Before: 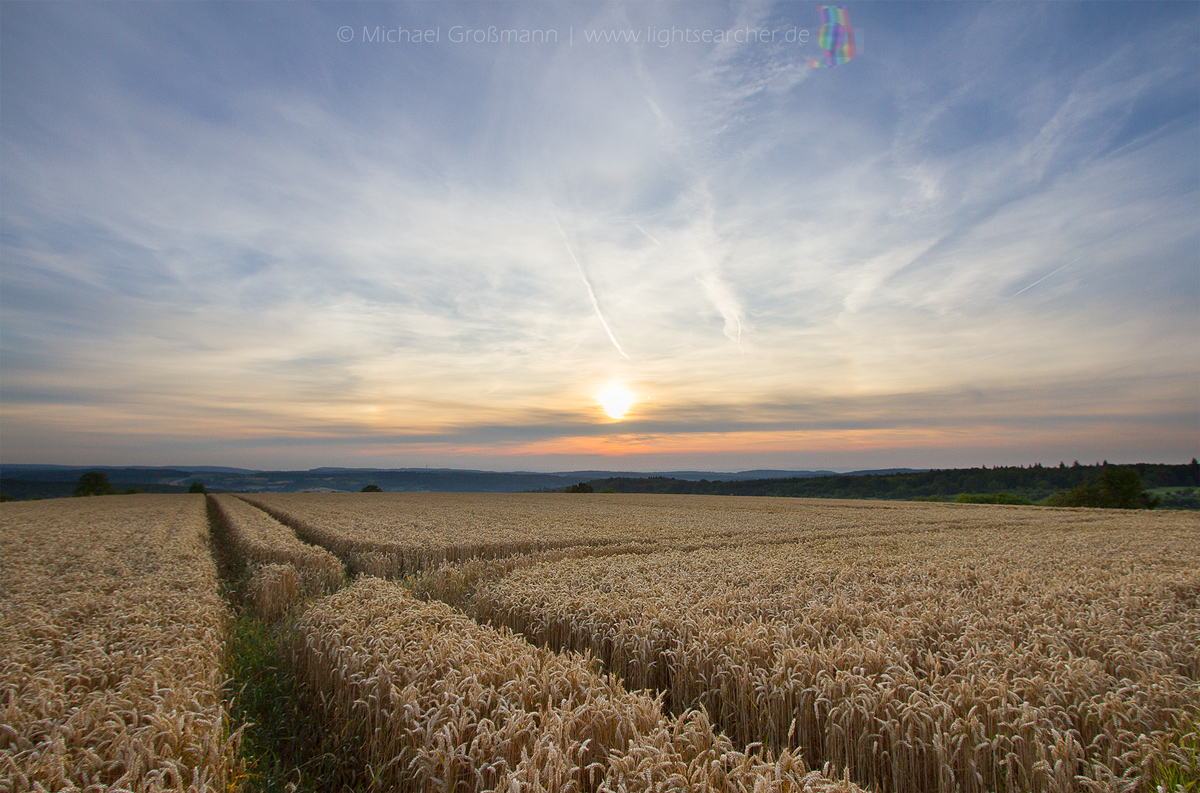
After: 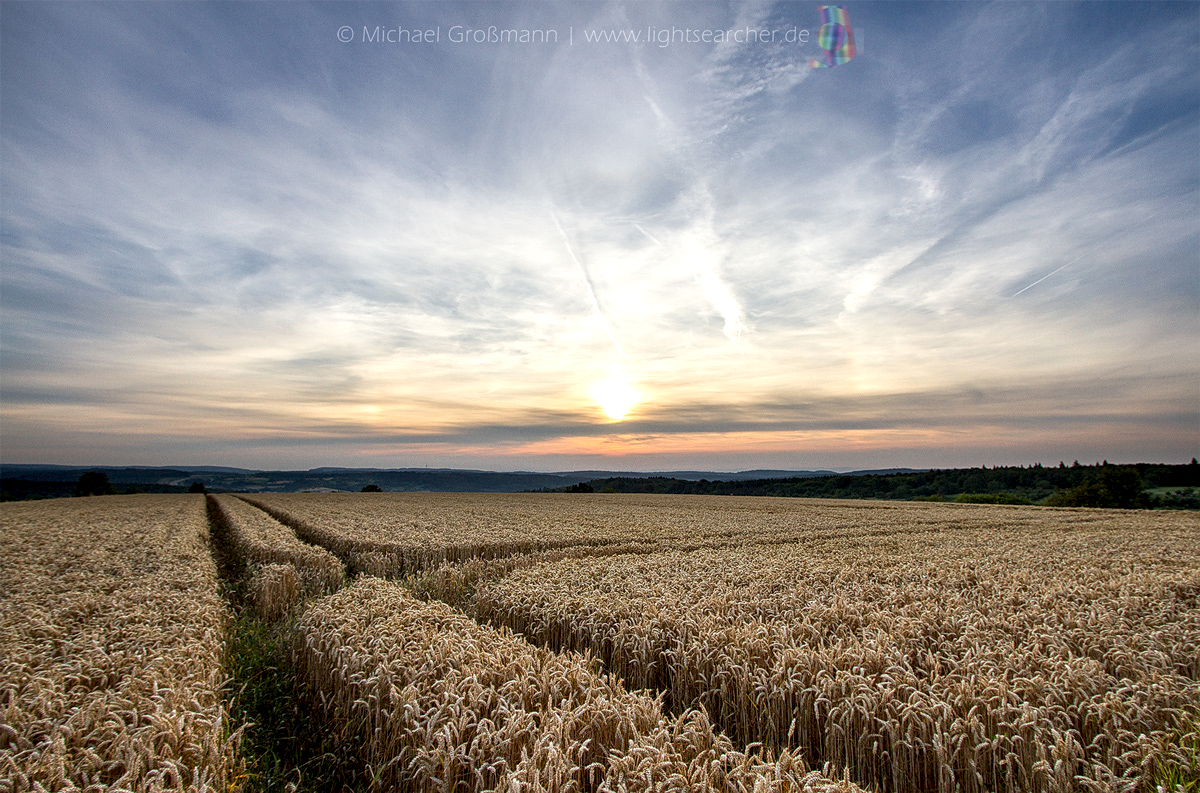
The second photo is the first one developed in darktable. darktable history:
local contrast: highlights 79%, shadows 56%, detail 175%, midtone range 0.426
sharpen: amount 0.214
